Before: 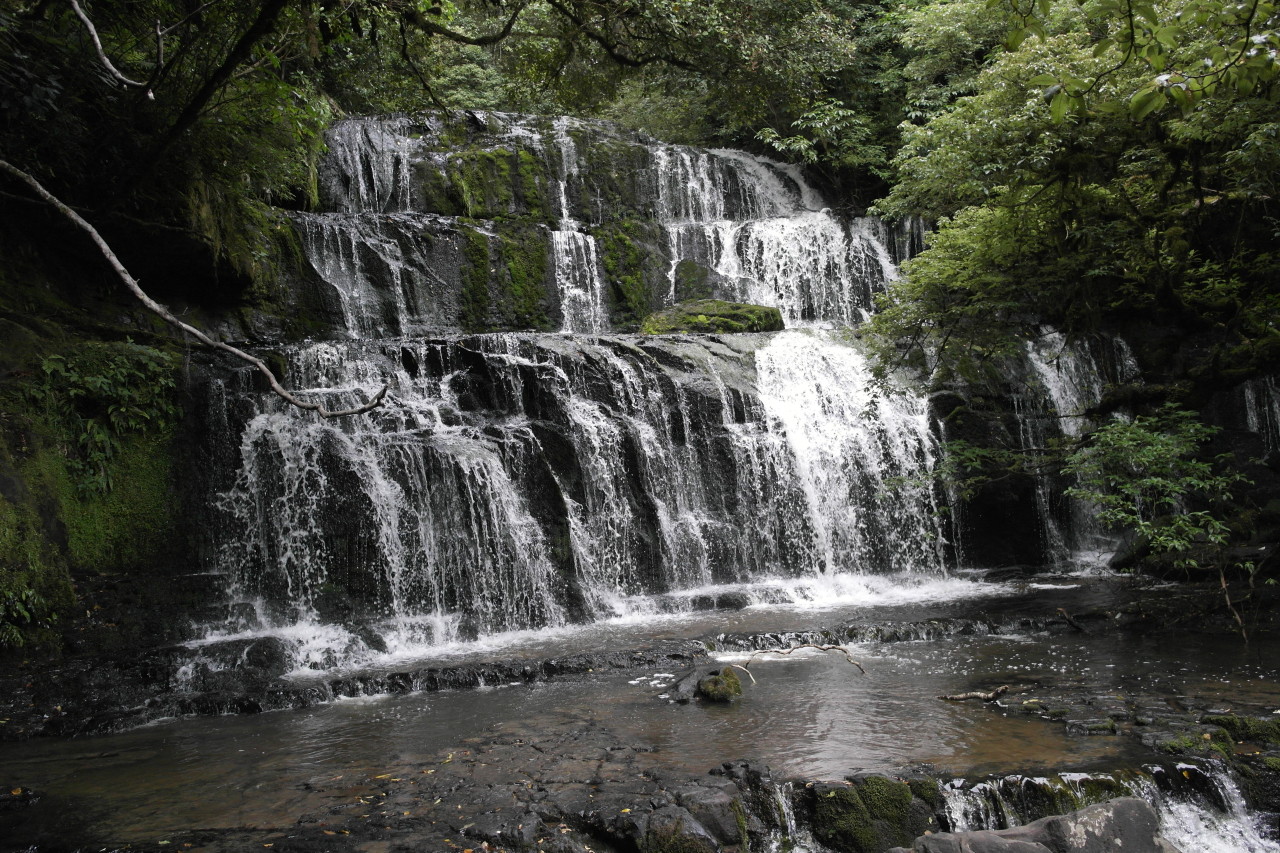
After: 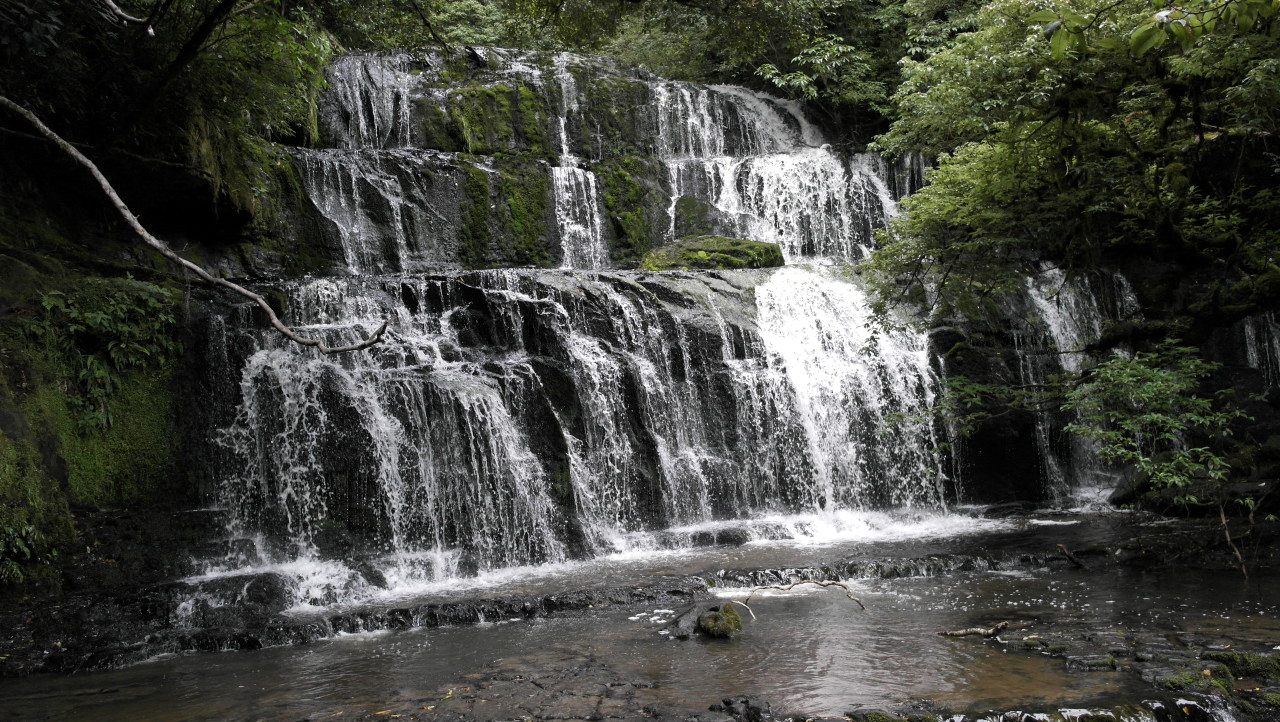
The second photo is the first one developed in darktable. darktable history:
local contrast: highlights 106%, shadows 99%, detail 120%, midtone range 0.2
crop: top 7.566%, bottom 7.774%
